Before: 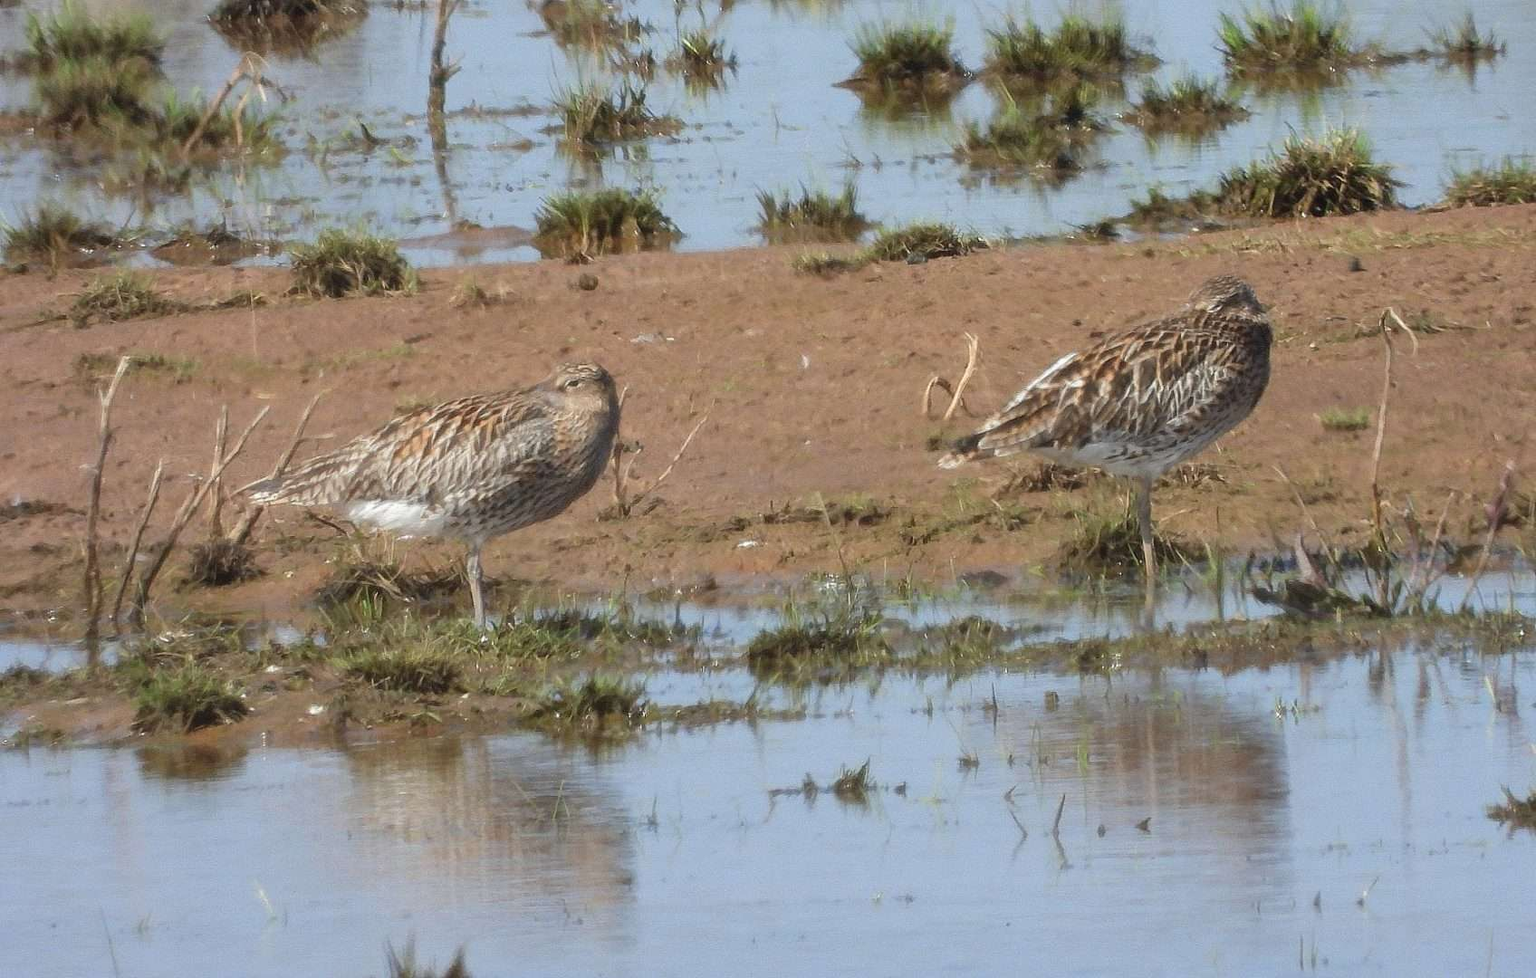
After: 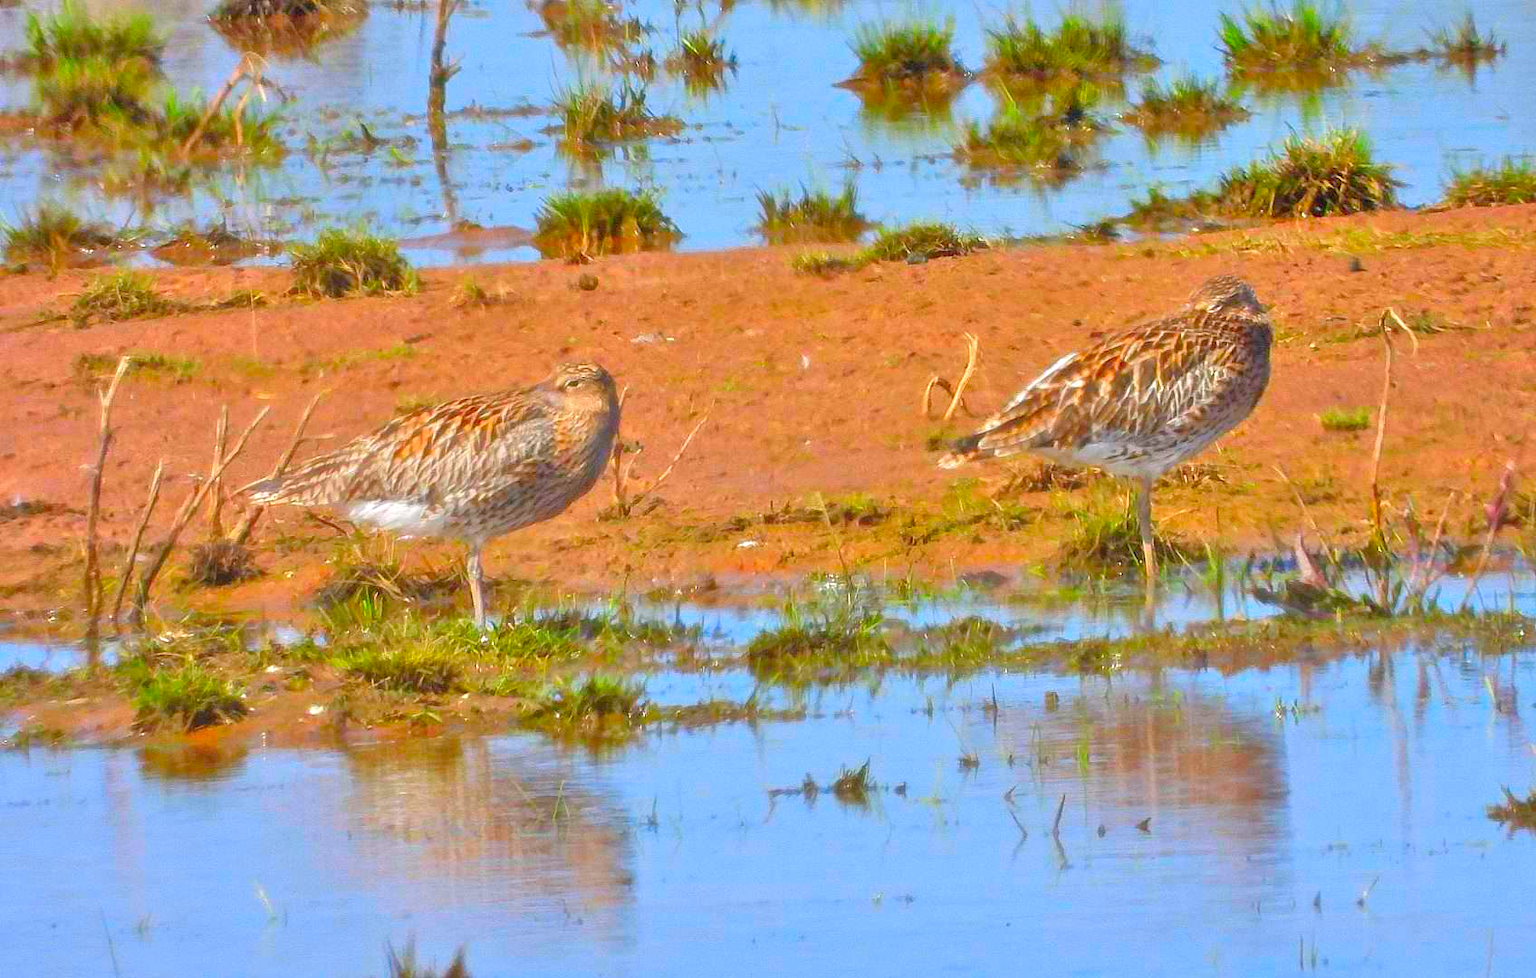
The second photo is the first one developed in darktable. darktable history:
tone equalizer: -7 EV 0.15 EV, -6 EV 0.6 EV, -5 EV 1.15 EV, -4 EV 1.33 EV, -3 EV 1.15 EV, -2 EV 0.6 EV, -1 EV 0.15 EV, mask exposure compensation -0.5 EV
color correction: highlights a* 1.59, highlights b* -1.7, saturation 2.48
